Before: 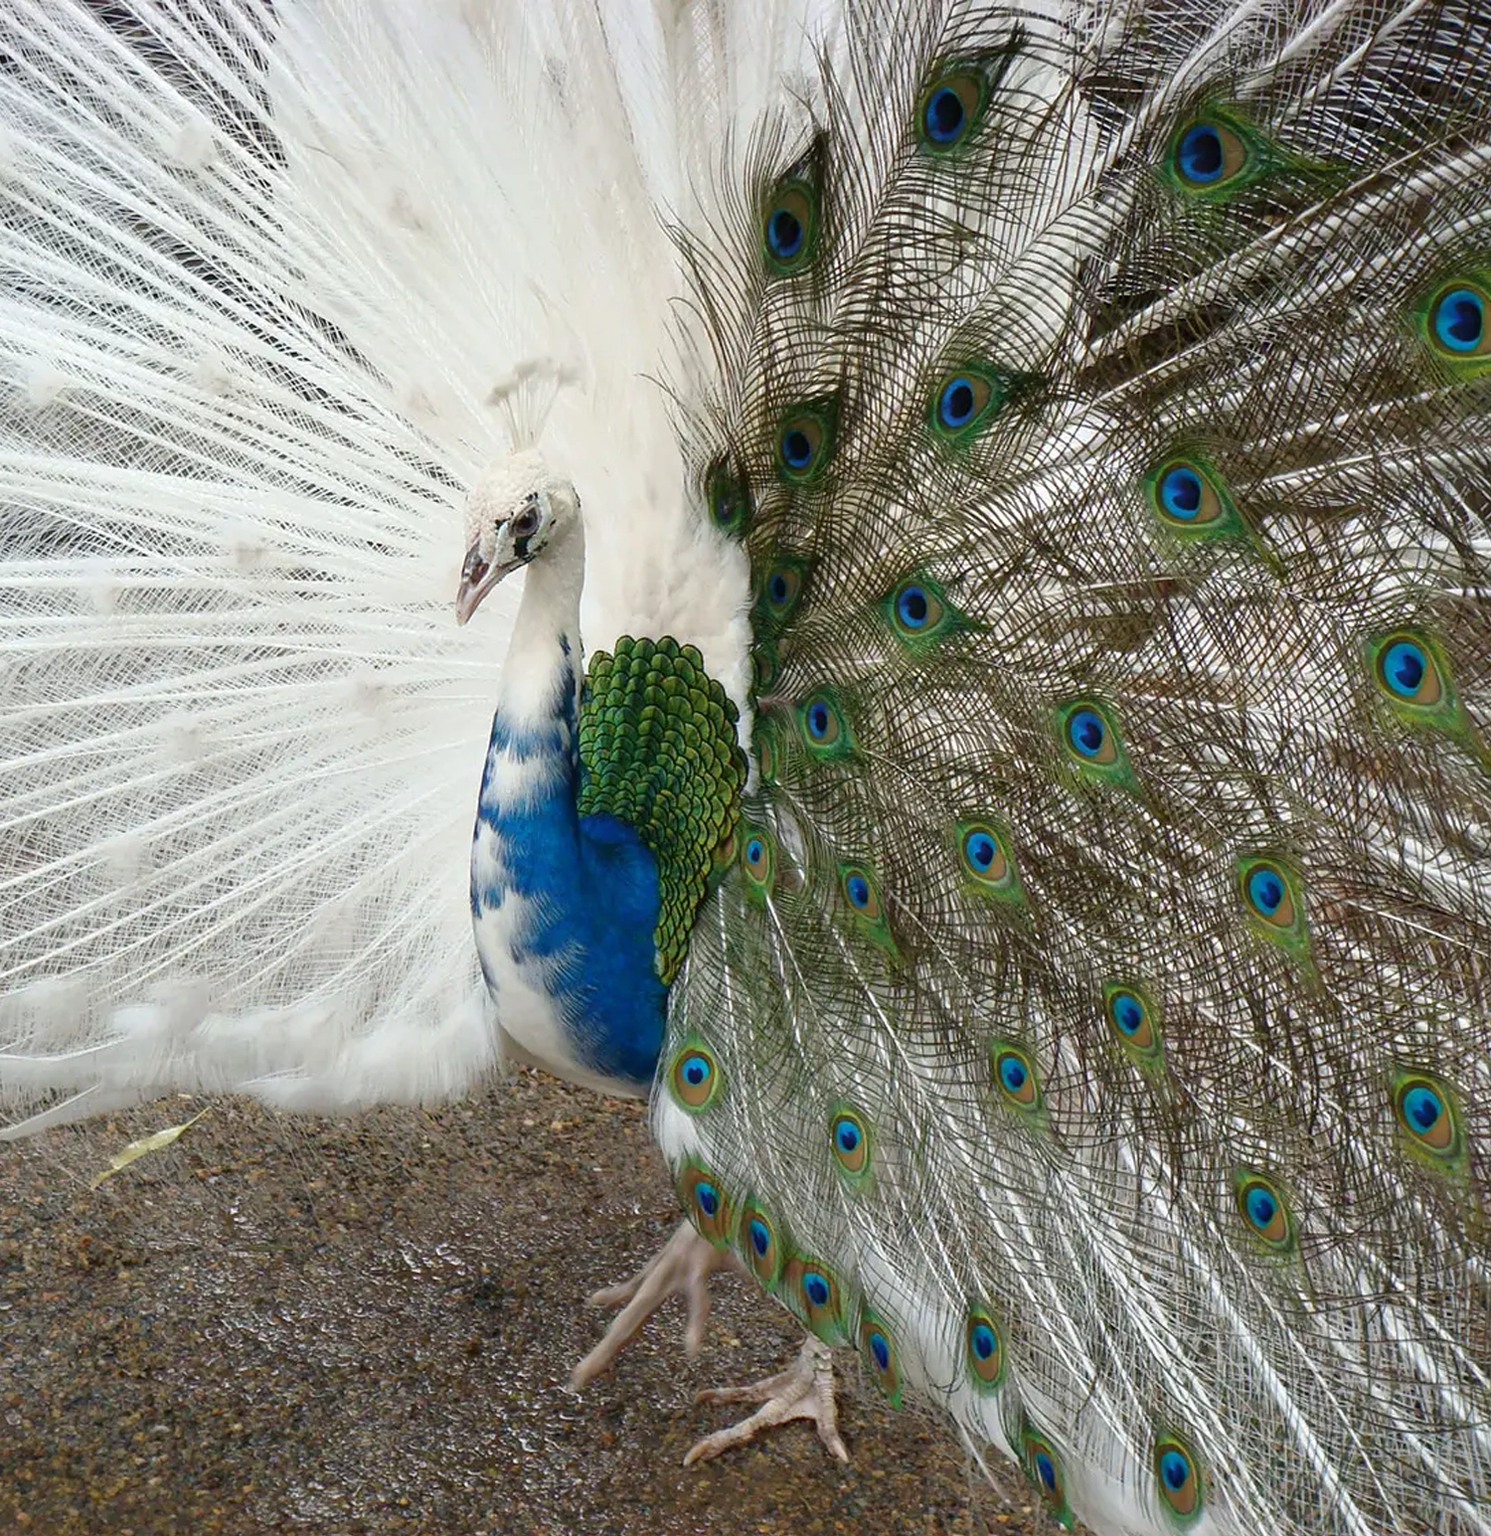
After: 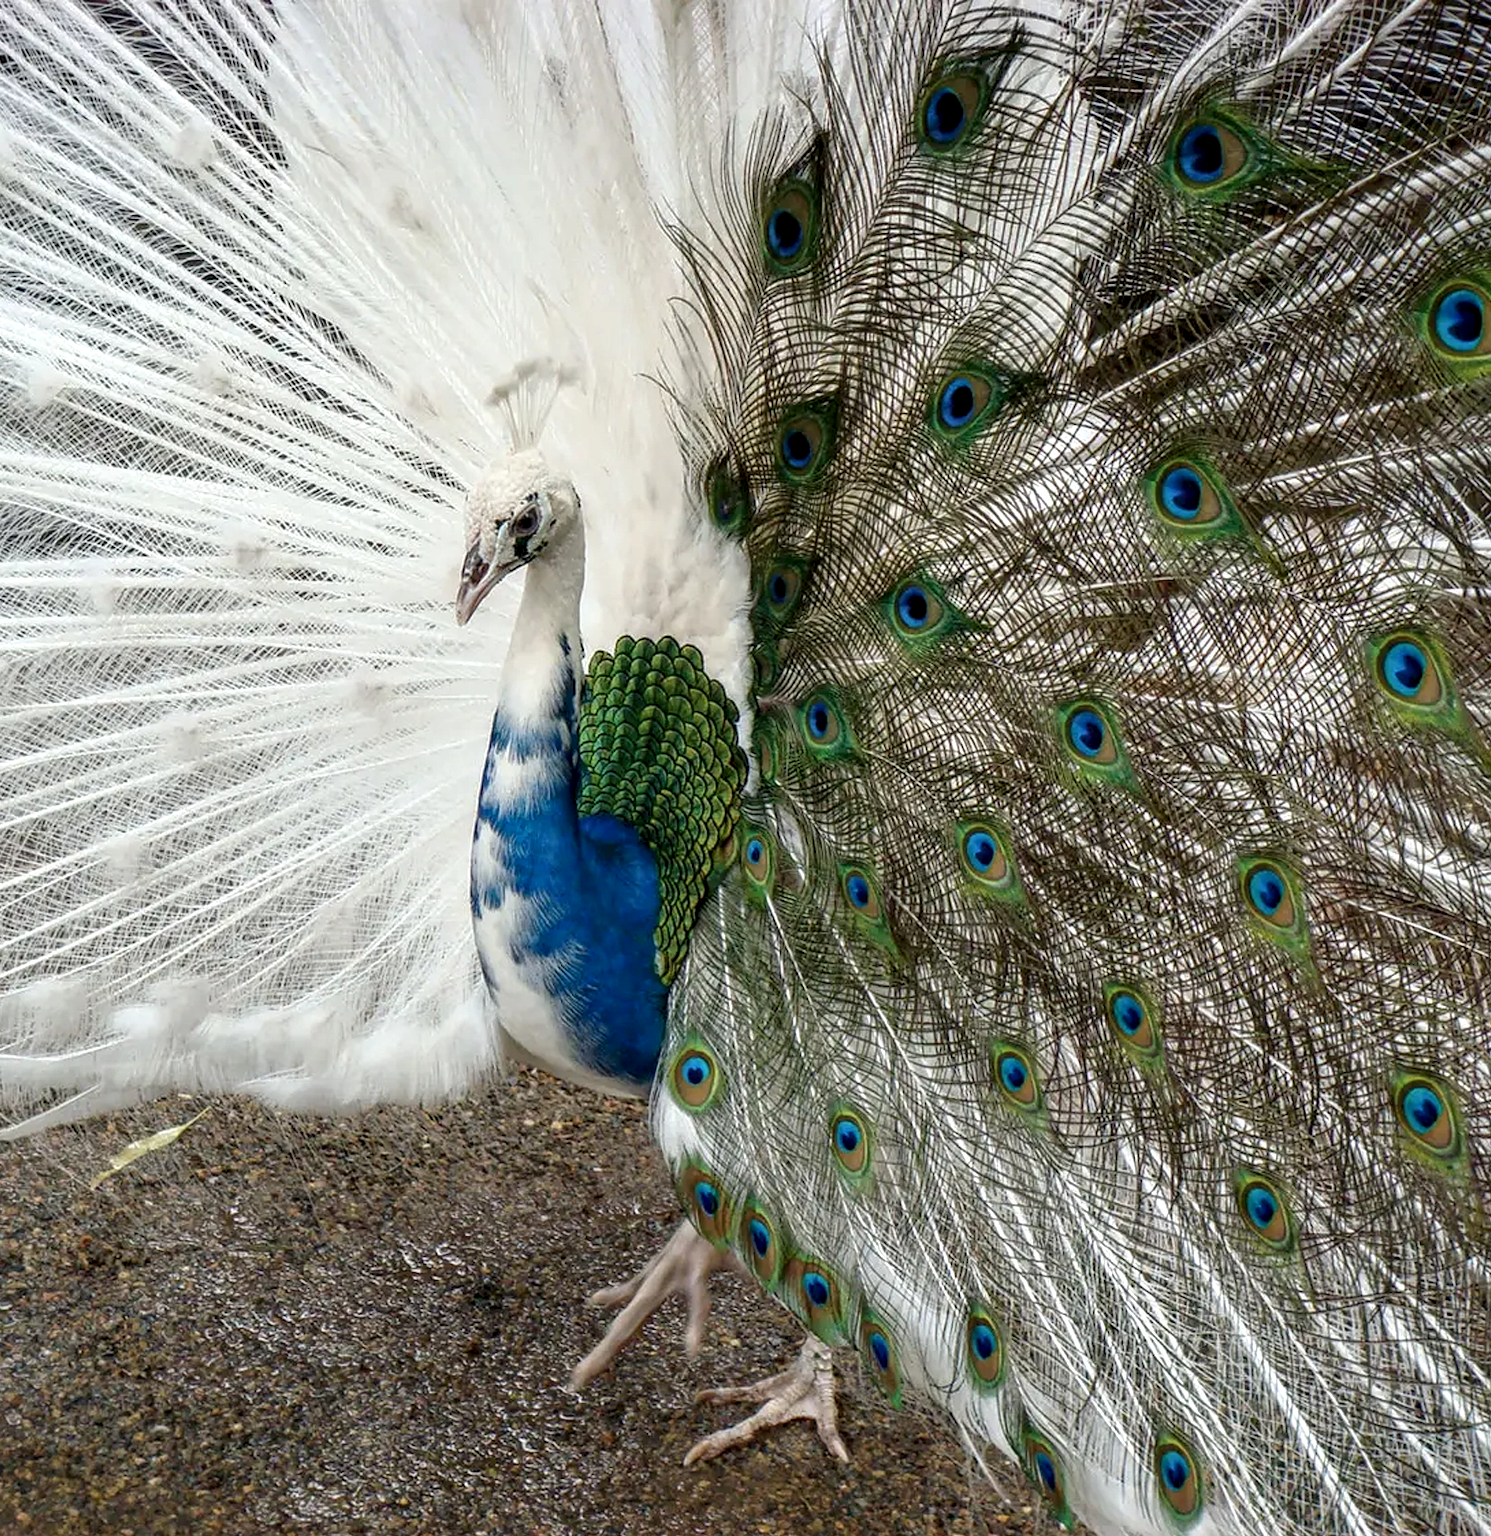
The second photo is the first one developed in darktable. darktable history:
local contrast: highlights 24%, detail 150%
